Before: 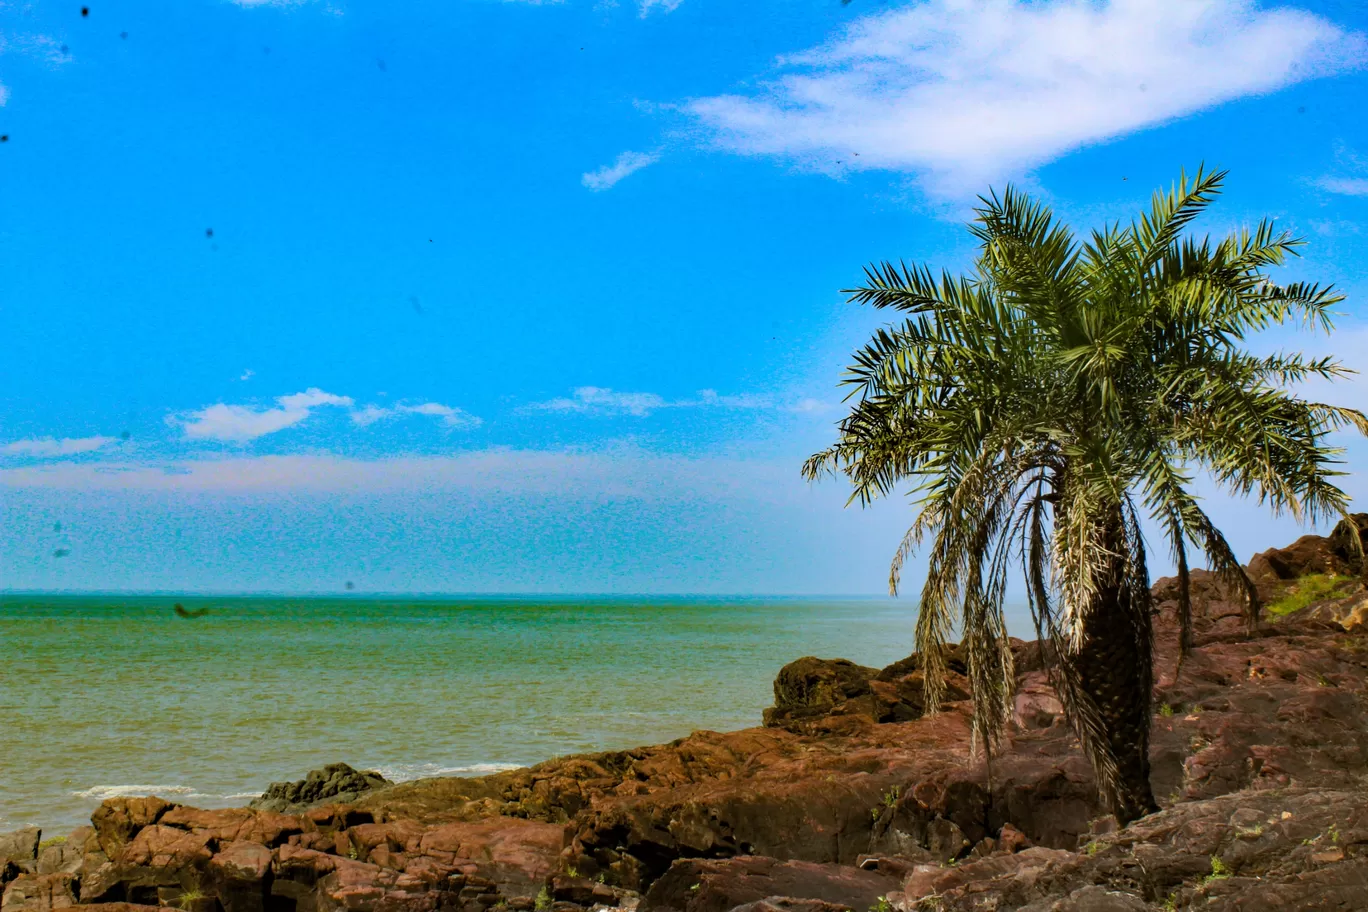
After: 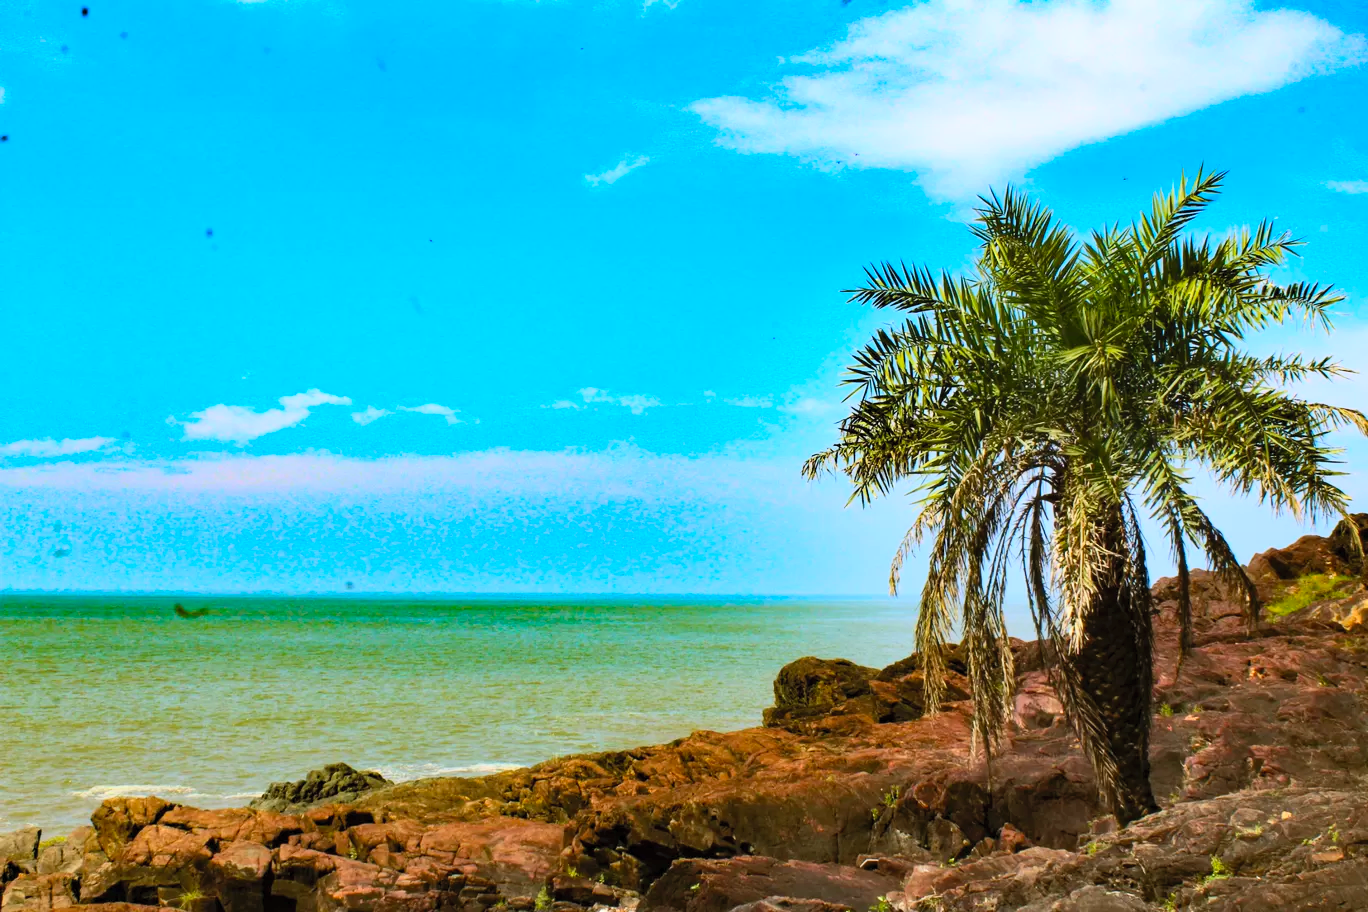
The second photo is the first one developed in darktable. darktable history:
contrast brightness saturation: contrast 0.239, brightness 0.252, saturation 0.381
